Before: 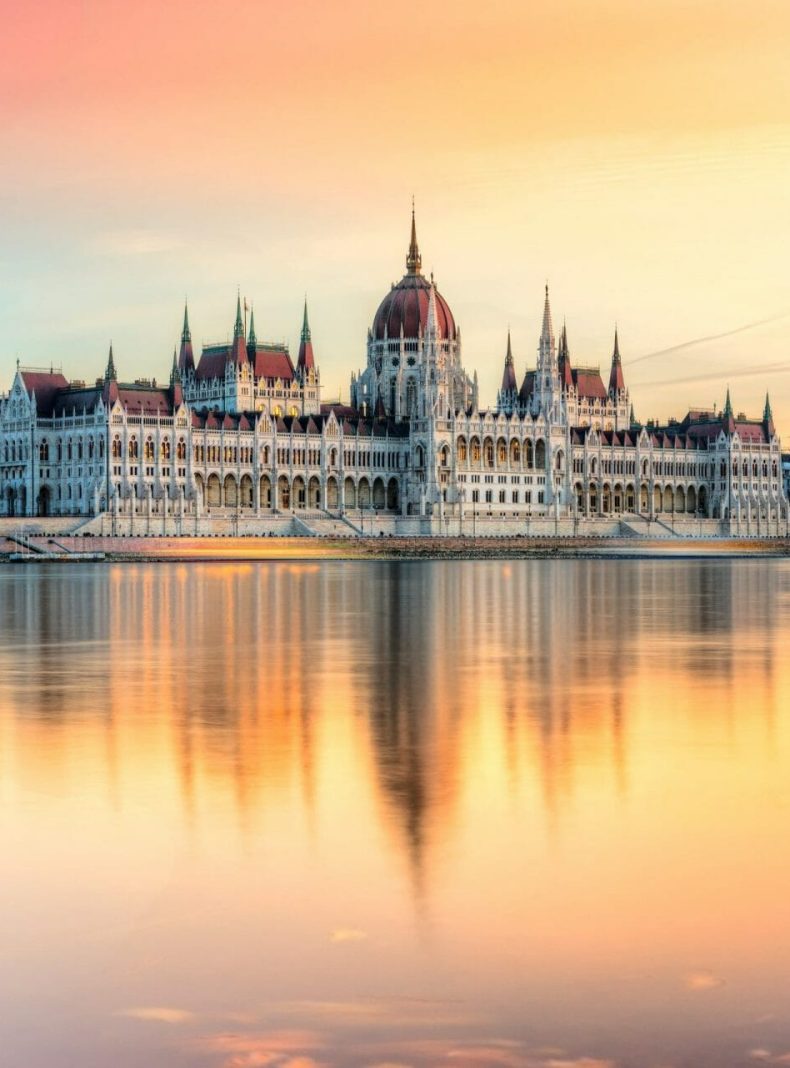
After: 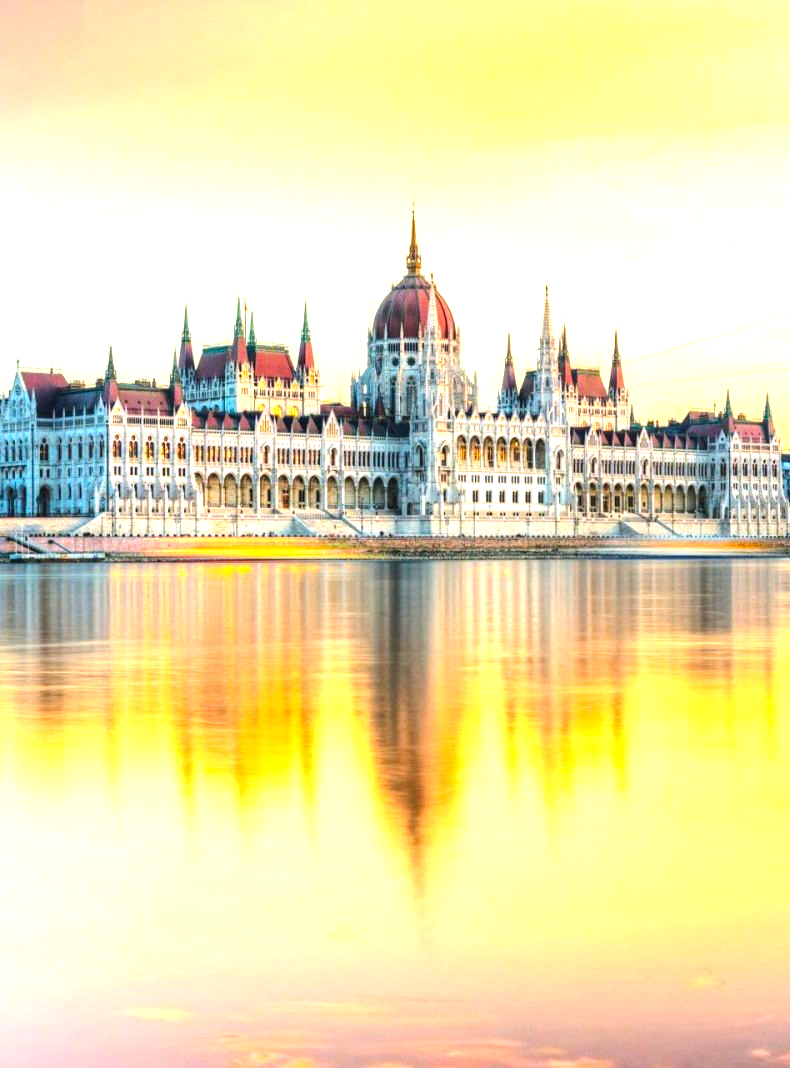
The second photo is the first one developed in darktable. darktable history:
color balance rgb: global offset › luminance 0.484%, global offset › hue 169.13°, perceptual saturation grading › global saturation 25.53%, global vibrance 20%
exposure: black level correction 0, exposure 1.2 EV, compensate exposure bias true, compensate highlight preservation false
